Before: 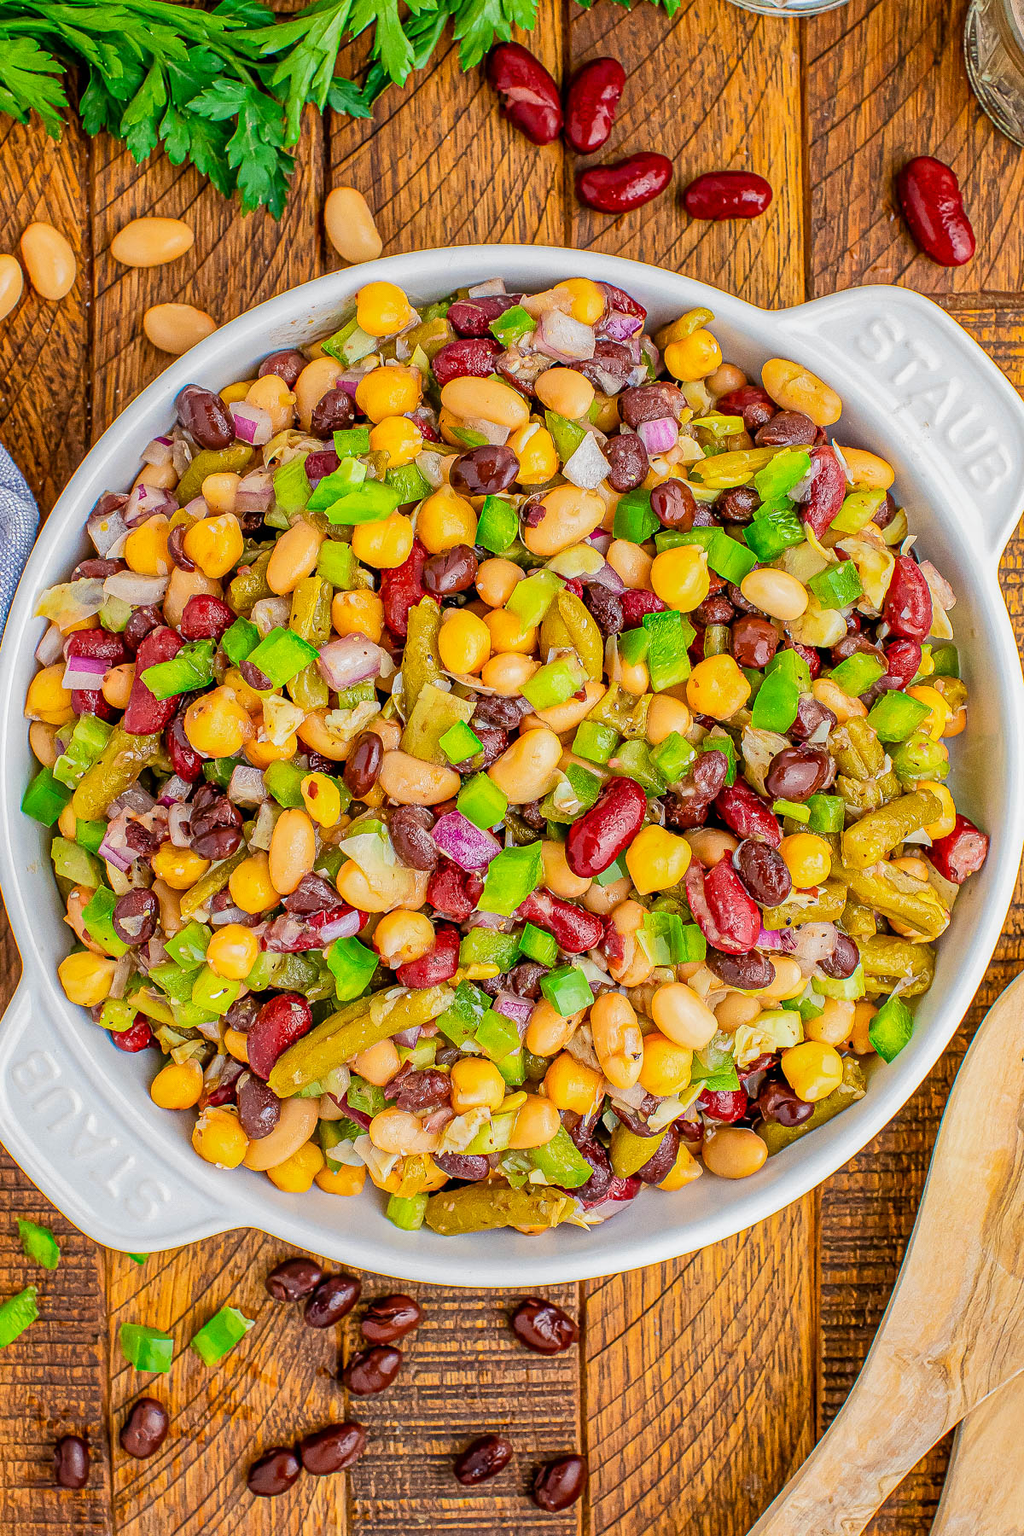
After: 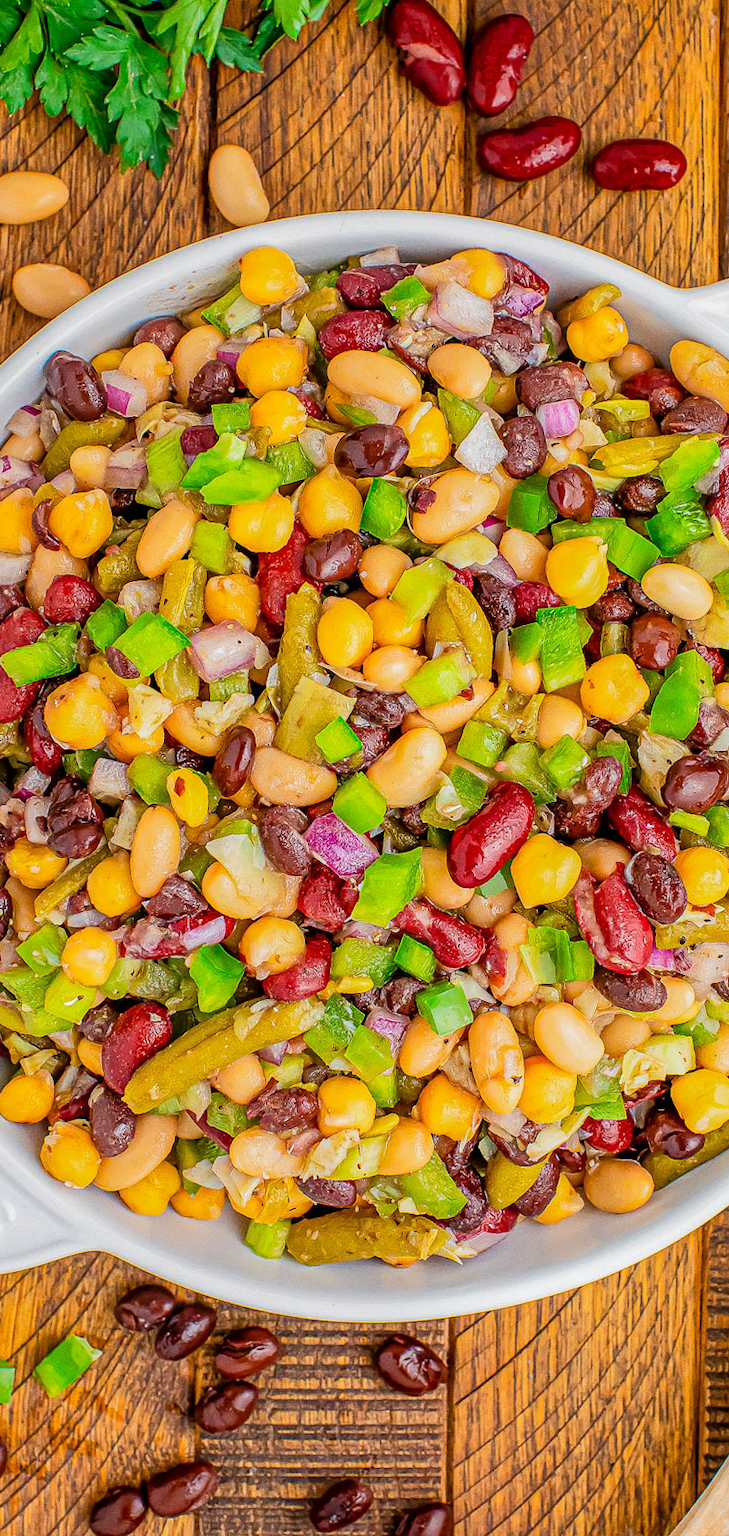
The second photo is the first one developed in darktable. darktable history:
crop and rotate: left 14.292%, right 19.041%
rotate and perspective: rotation 1.57°, crop left 0.018, crop right 0.982, crop top 0.039, crop bottom 0.961
